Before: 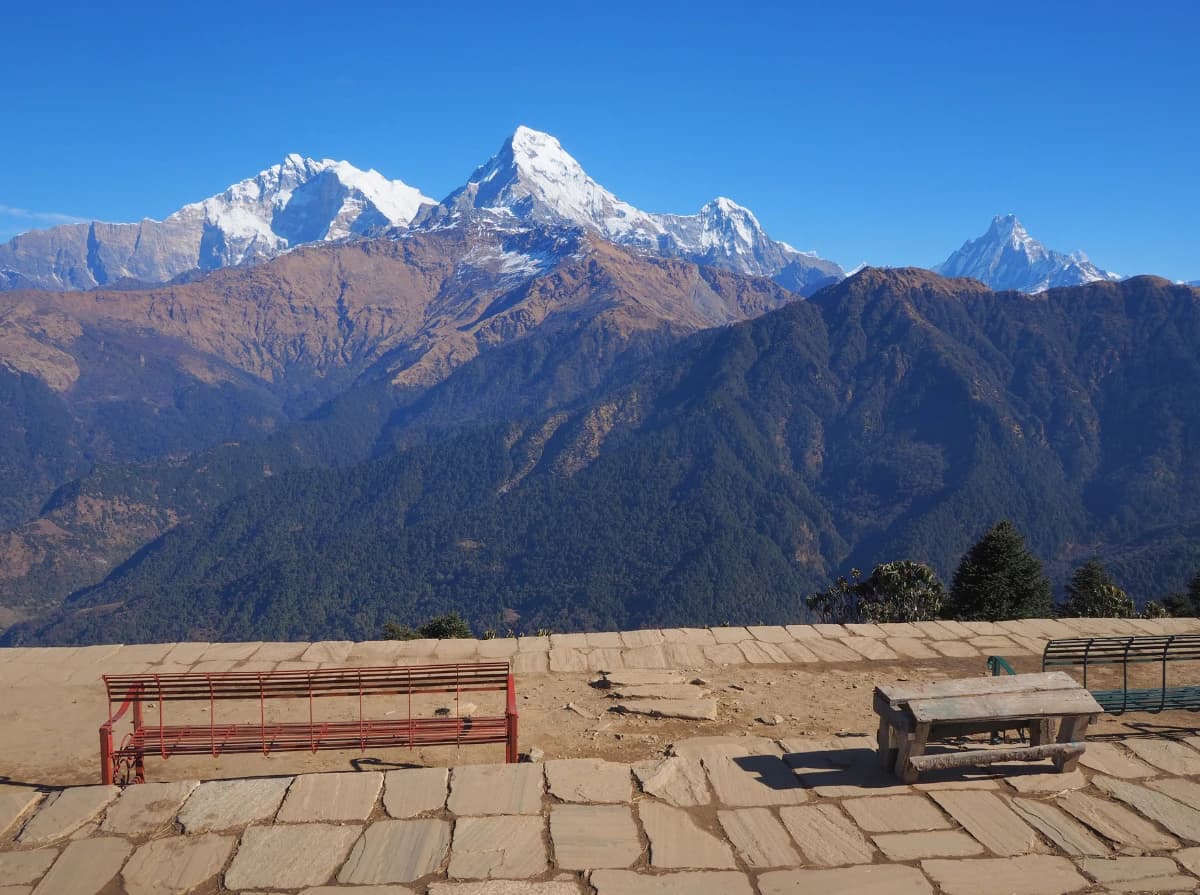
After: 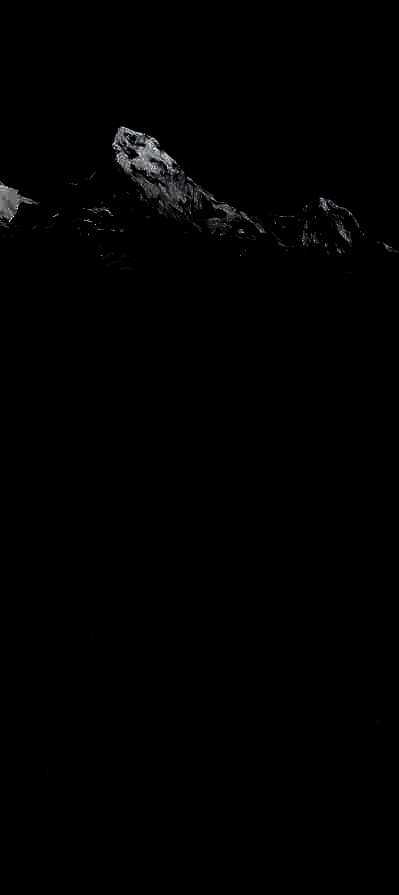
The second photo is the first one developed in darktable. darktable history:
vignetting: fall-off radius 60.92%
crop: left 33.36%, right 33.36%
velvia: strength 15%
levels: levels [0.721, 0.937, 0.997]
